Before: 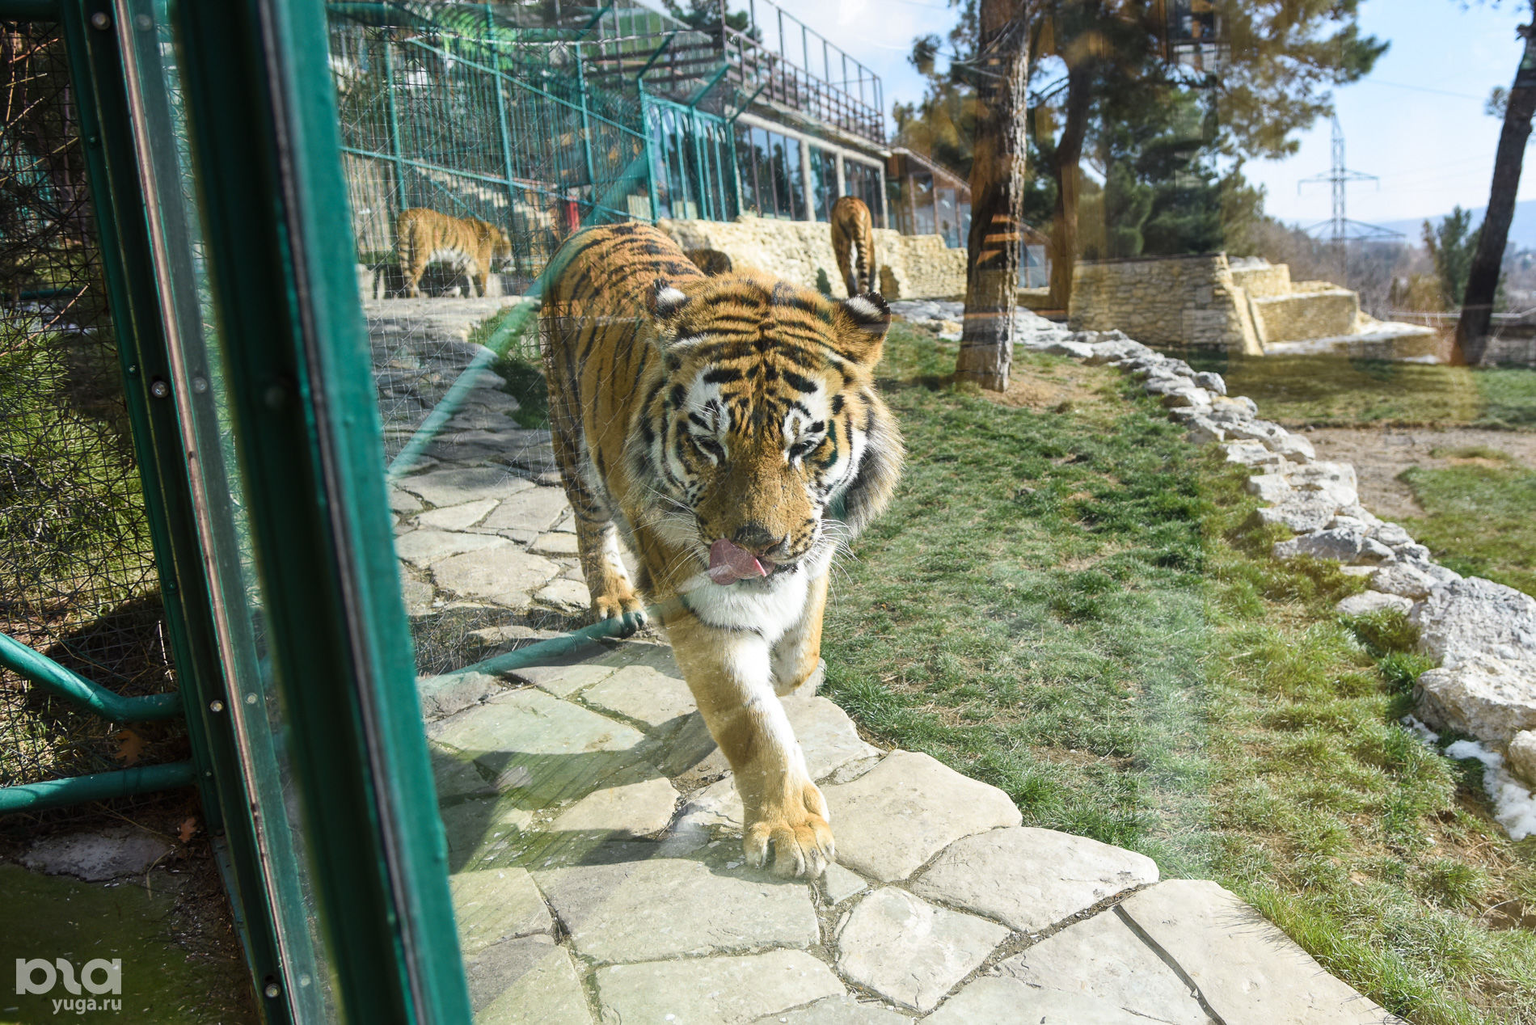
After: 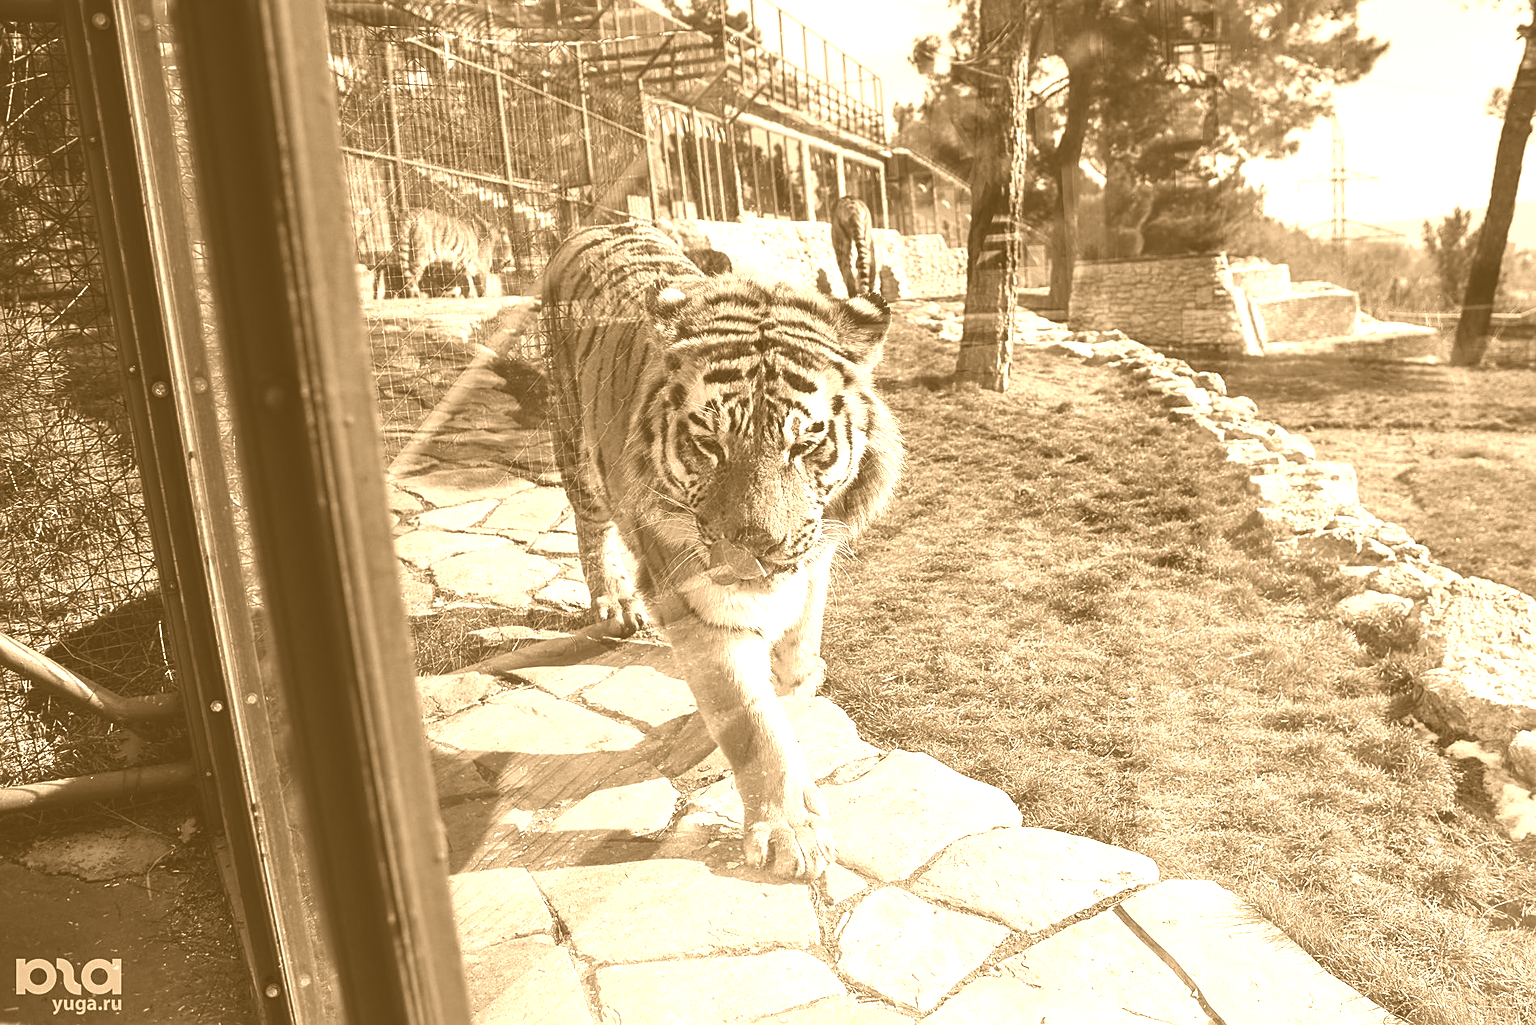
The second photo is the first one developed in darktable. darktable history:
sharpen: on, module defaults
colorize: hue 28.8°, source mix 100%
contrast brightness saturation: brightness -0.09
